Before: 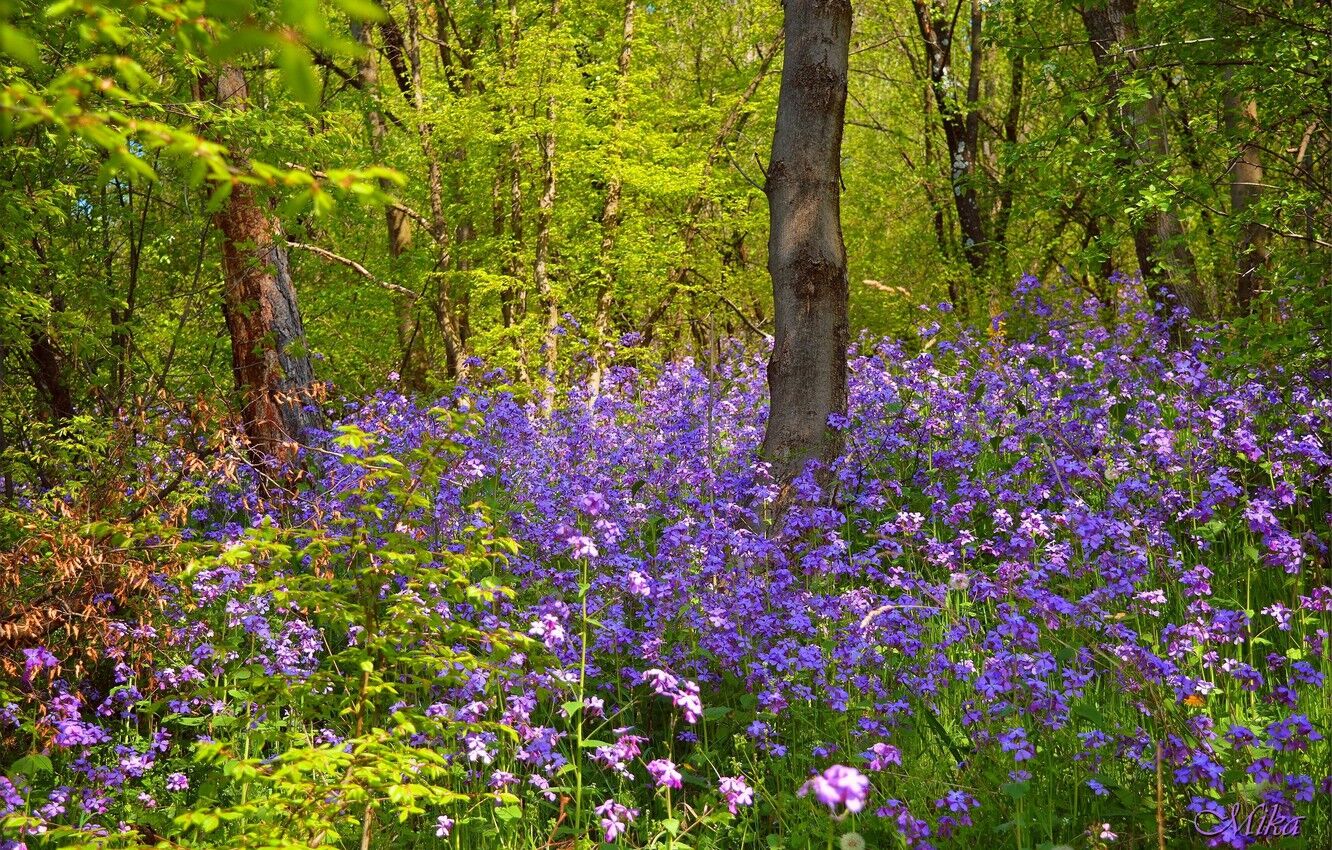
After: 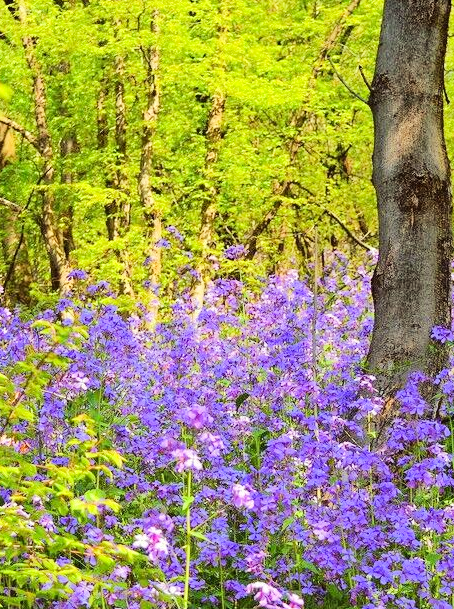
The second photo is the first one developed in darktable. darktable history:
tone equalizer: -7 EV 0.148 EV, -6 EV 0.626 EV, -5 EV 1.14 EV, -4 EV 1.3 EV, -3 EV 1.18 EV, -2 EV 0.6 EV, -1 EV 0.151 EV, edges refinement/feathering 500, mask exposure compensation -1.57 EV, preserve details no
crop and rotate: left 29.732%, top 10.277%, right 36.167%, bottom 18.044%
color correction: highlights a* -4.79, highlights b* 5.04, saturation 0.967
